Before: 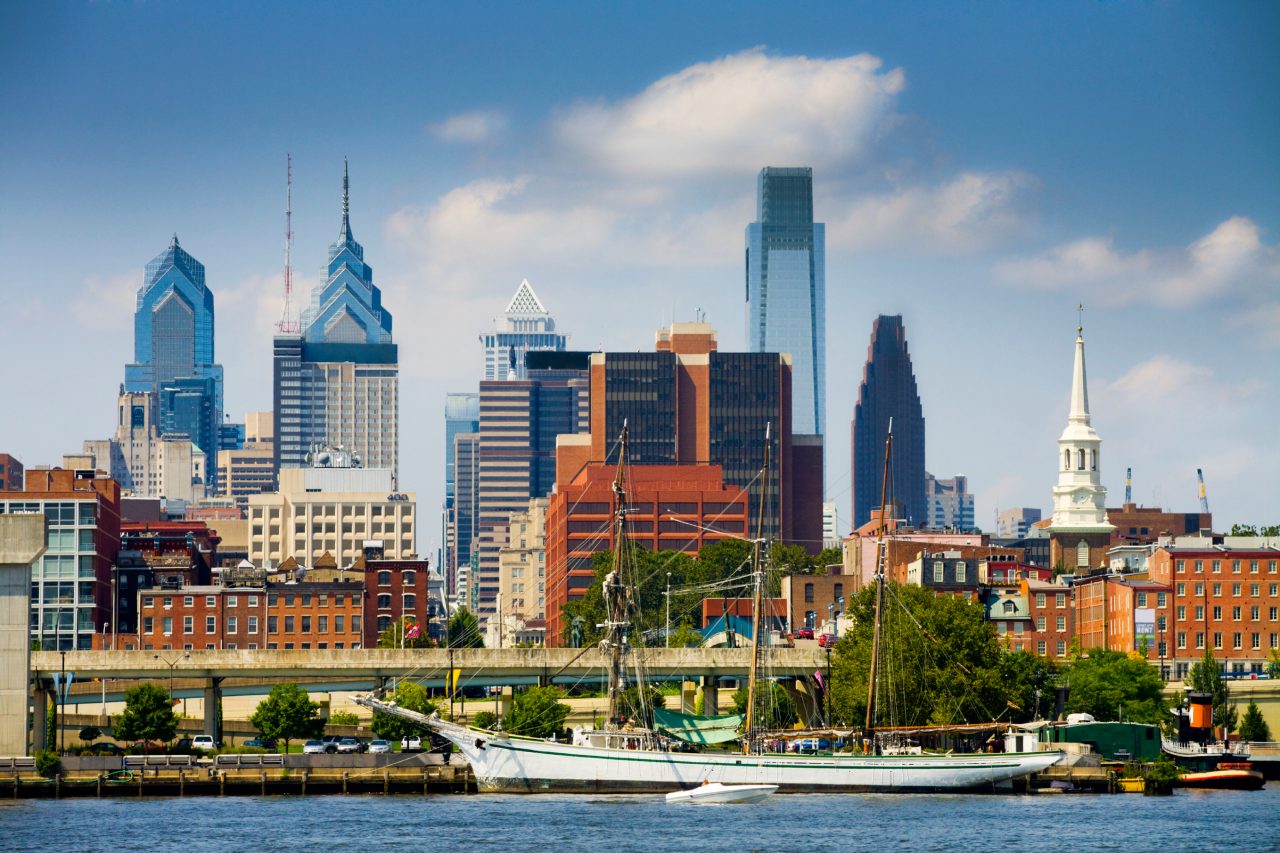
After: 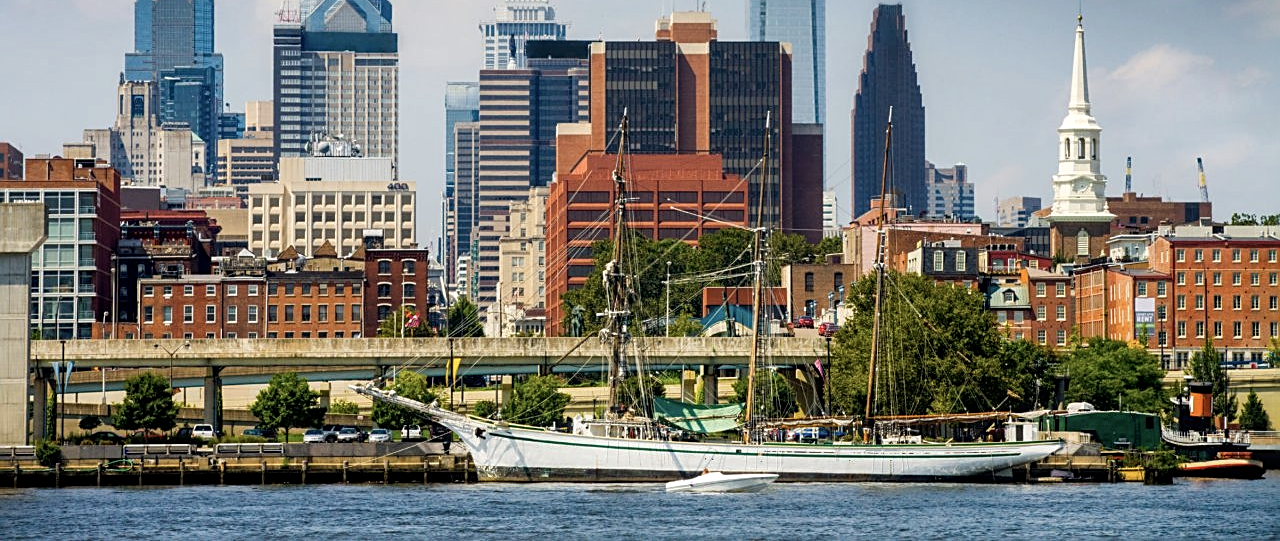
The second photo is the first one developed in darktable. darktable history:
local contrast: on, module defaults
crop and rotate: top 36.483%
sharpen: on, module defaults
color correction: highlights b* -0.034, saturation 0.815
